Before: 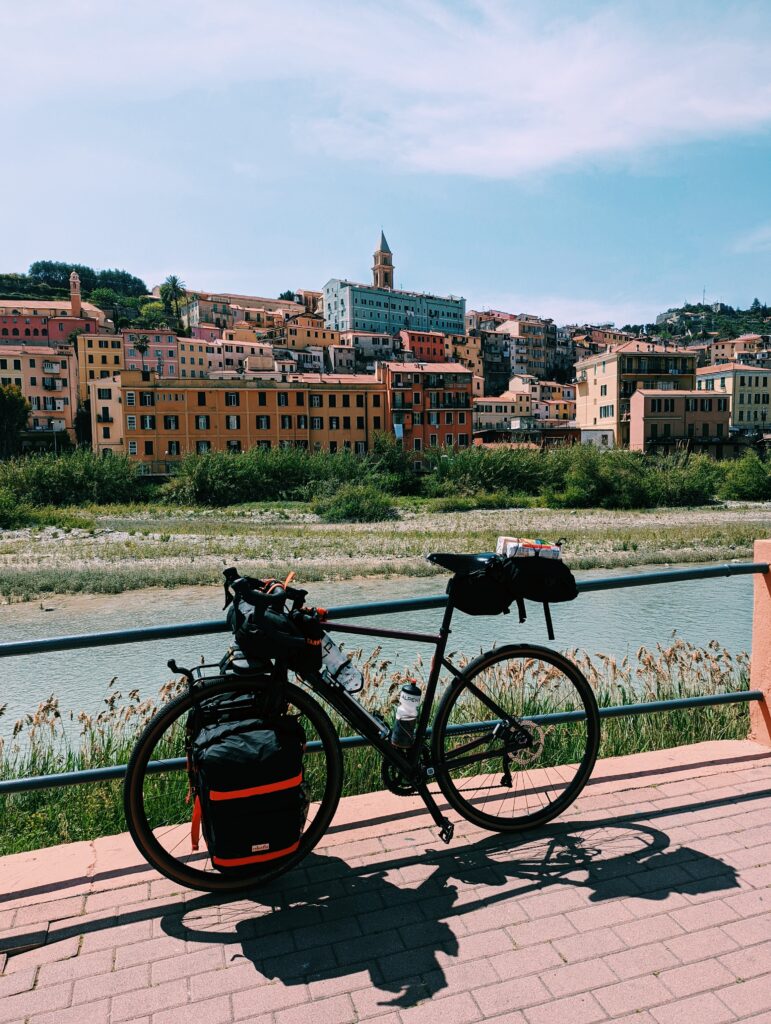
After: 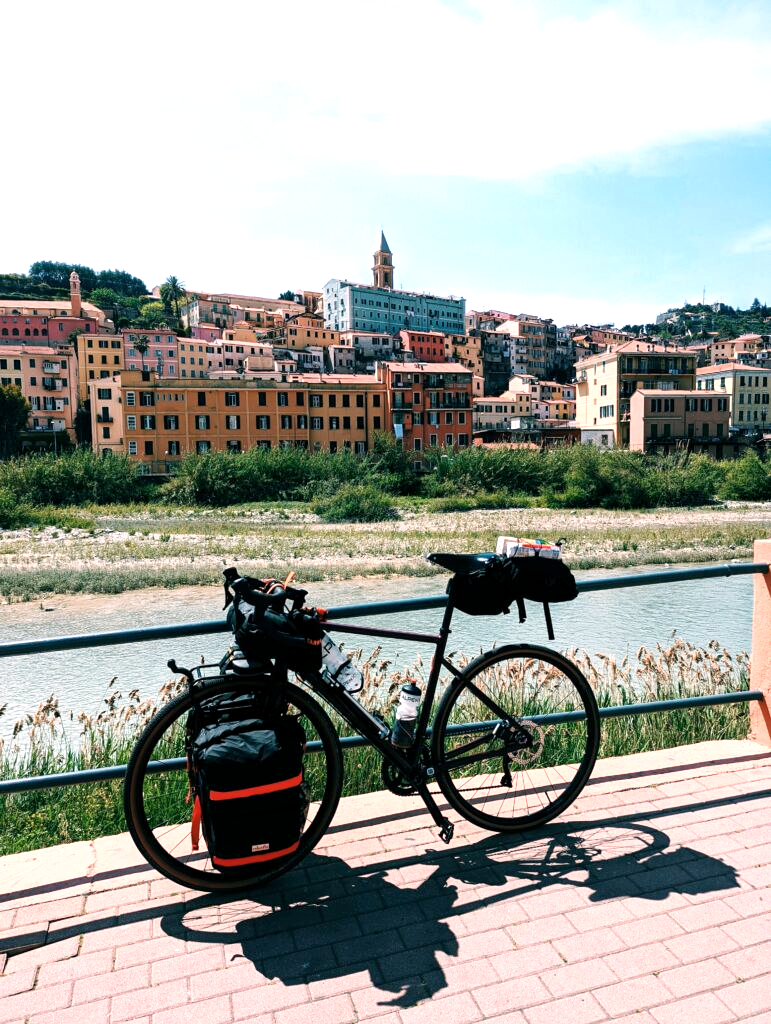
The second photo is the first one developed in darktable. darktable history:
exposure: black level correction 0, exposure 0.693 EV, compensate exposure bias true, compensate highlight preservation false
color balance rgb: power › chroma 0.999%, power › hue 252.19°, highlights gain › chroma 1.578%, highlights gain › hue 57.14°, global offset › luminance -0.275%, global offset › hue 260.53°, perceptual saturation grading › global saturation -1.568%, perceptual saturation grading › highlights -7.249%, perceptual saturation grading › mid-tones 8.028%, perceptual saturation grading › shadows 4.766%, contrast 5.008%
